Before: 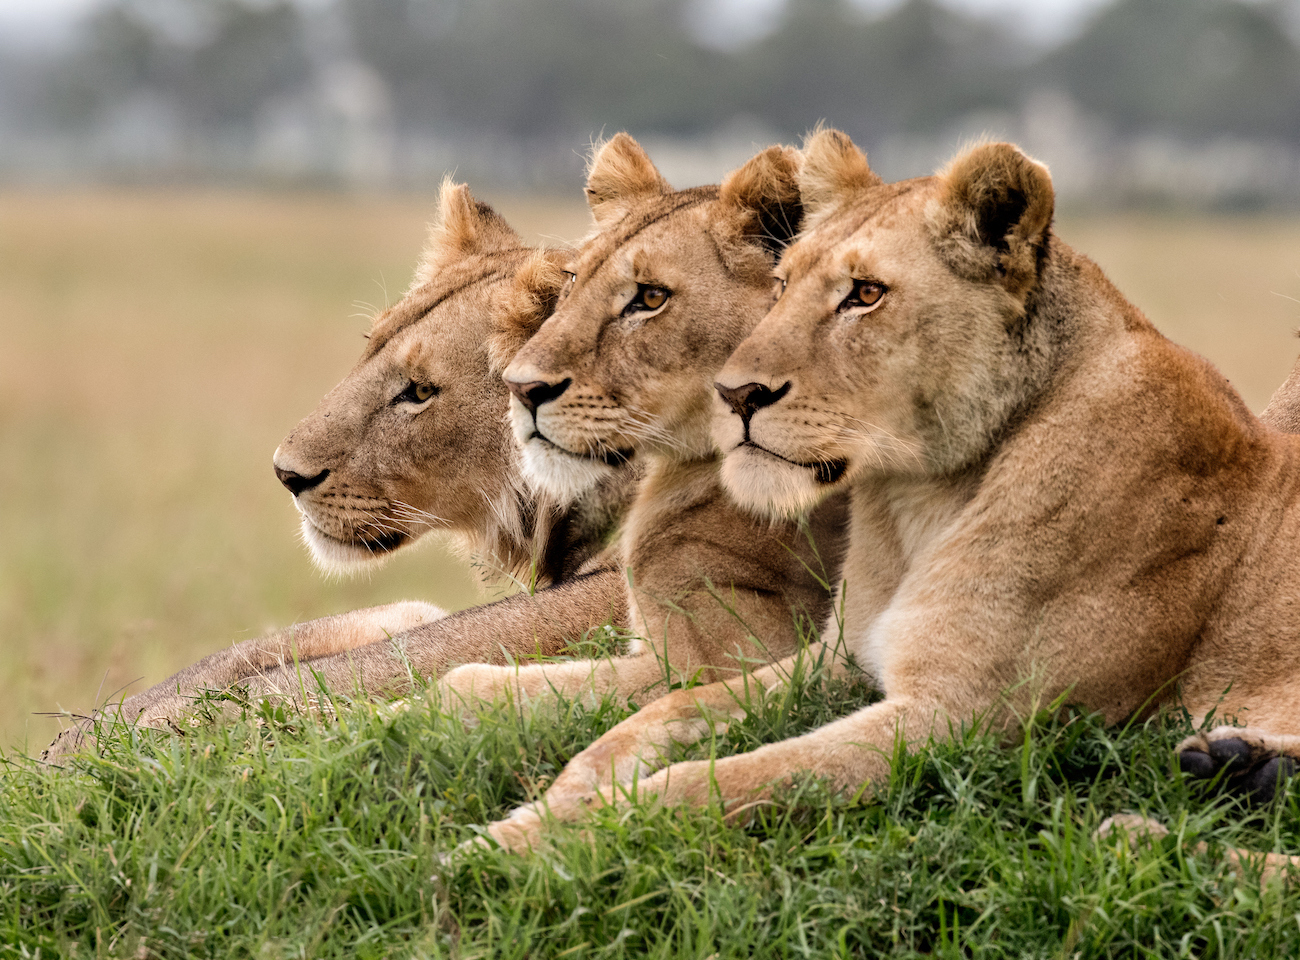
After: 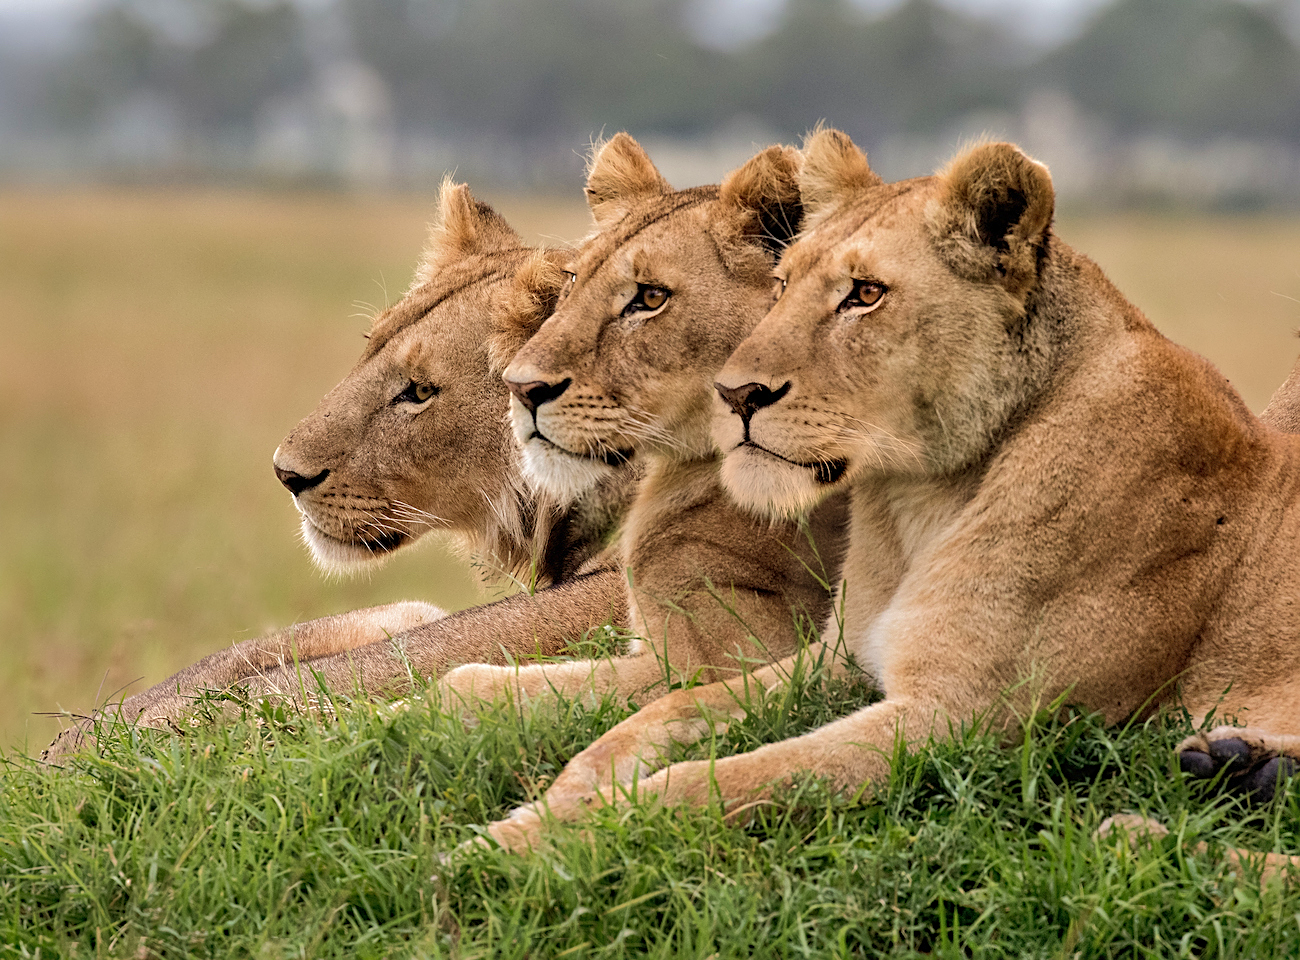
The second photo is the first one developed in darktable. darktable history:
sharpen: on, module defaults
velvia: on, module defaults
shadows and highlights: highlights -60
